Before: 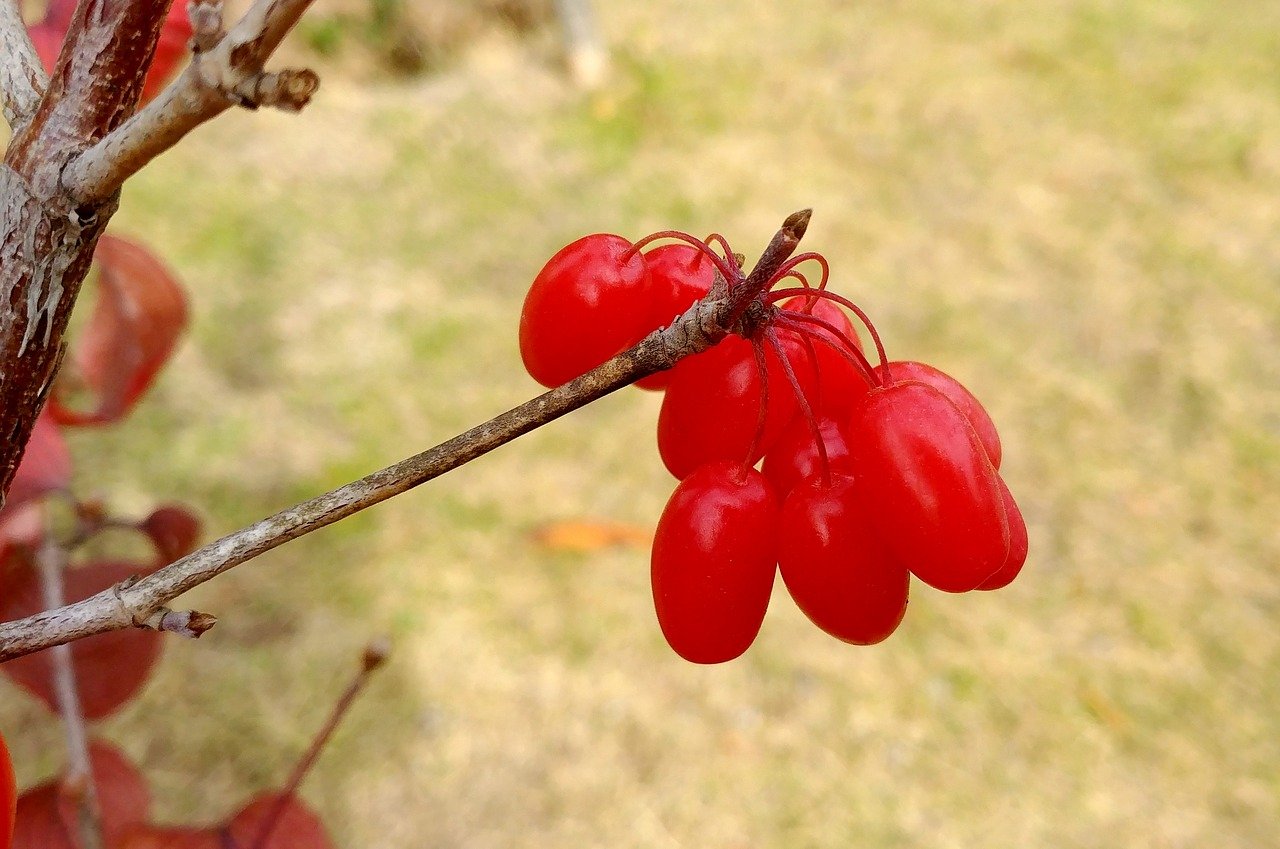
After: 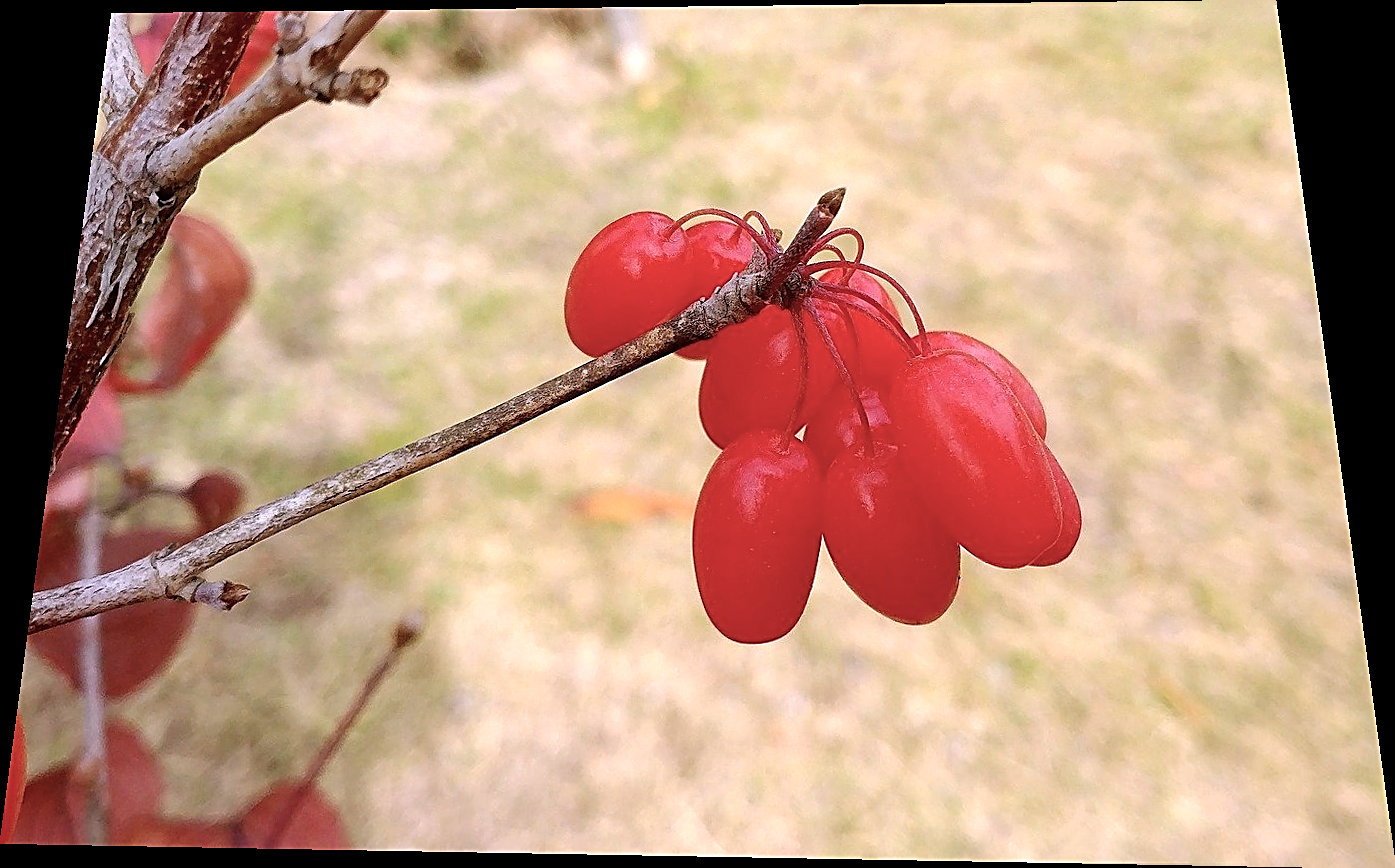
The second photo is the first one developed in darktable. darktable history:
exposure: exposure 0.2 EV, compensate highlight preservation false
sharpen: amount 0.75
rotate and perspective: rotation 0.128°, lens shift (vertical) -0.181, lens shift (horizontal) -0.044, shear 0.001, automatic cropping off
white balance: red 1.042, blue 1.17
color balance: input saturation 80.07%
